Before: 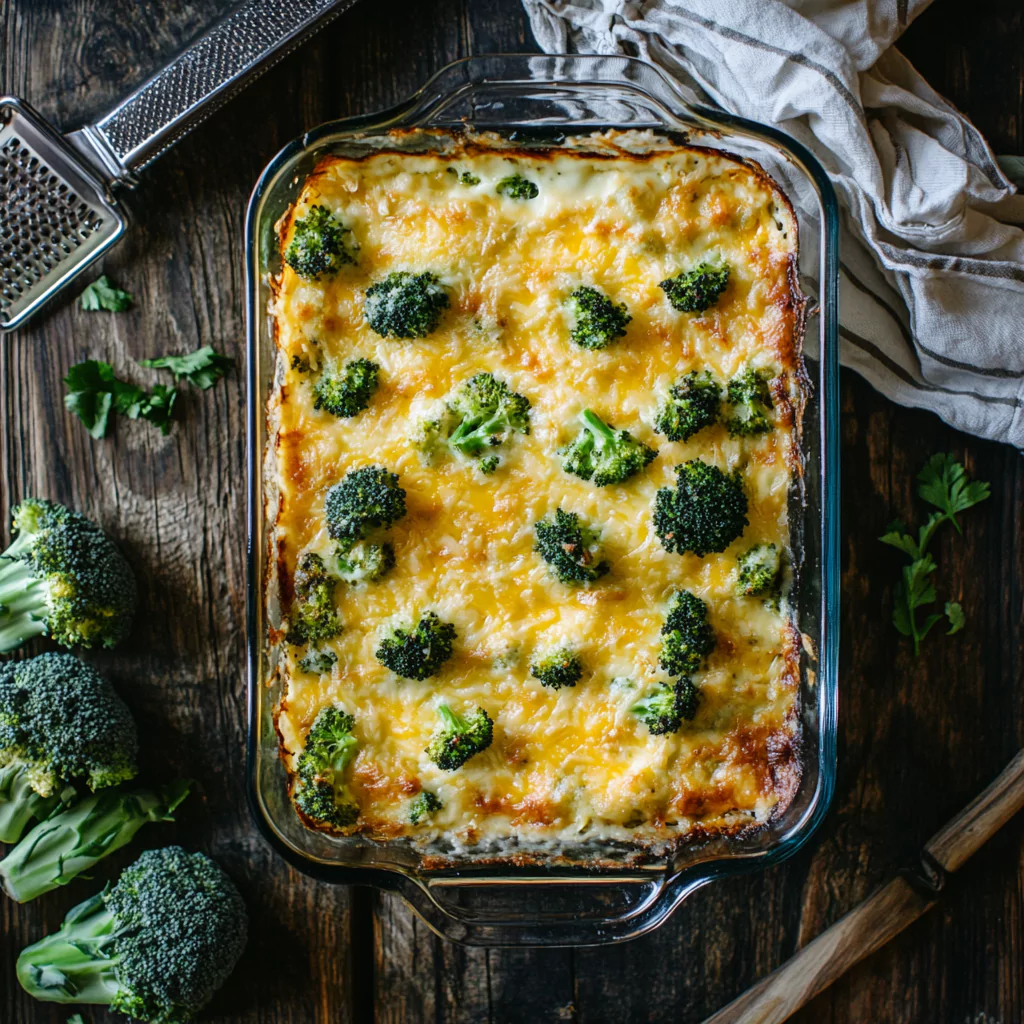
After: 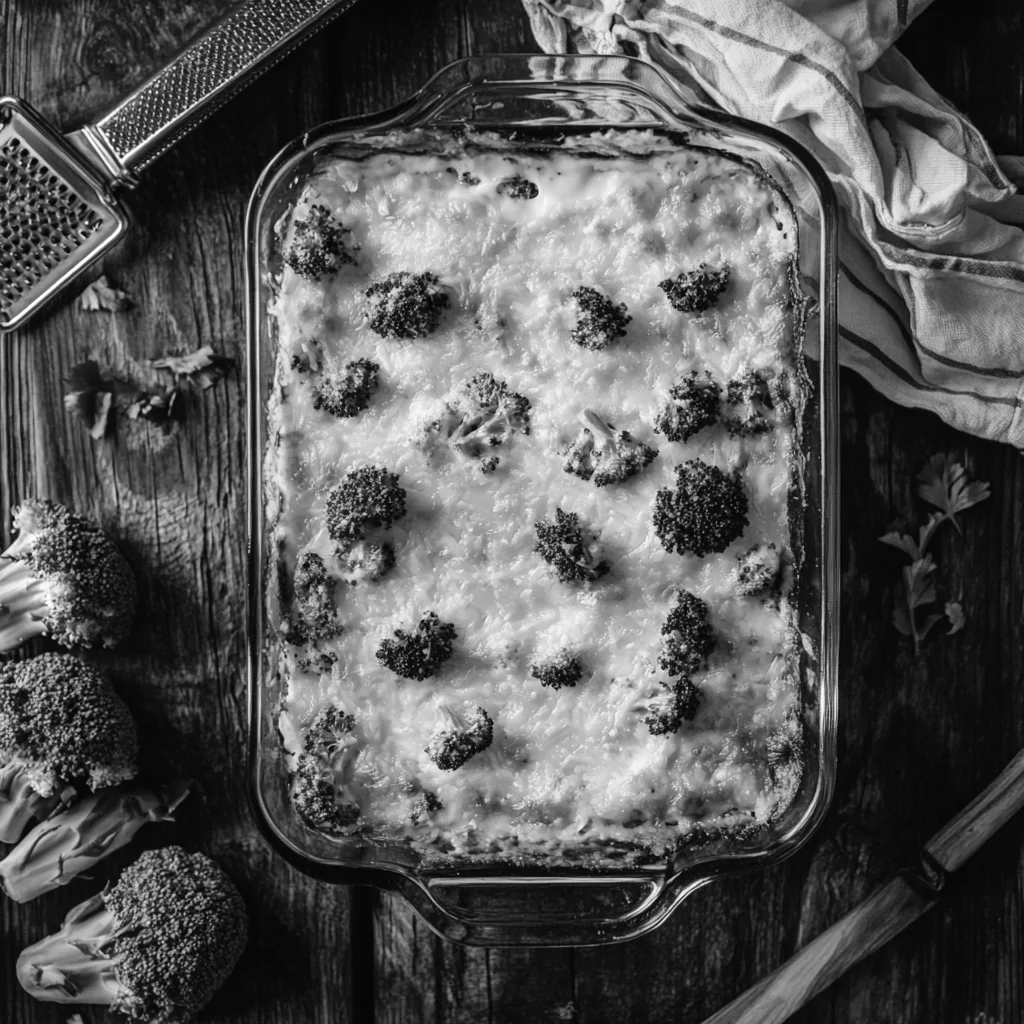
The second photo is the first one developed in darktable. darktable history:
monochrome: a 1.94, b -0.638
tone equalizer: on, module defaults
